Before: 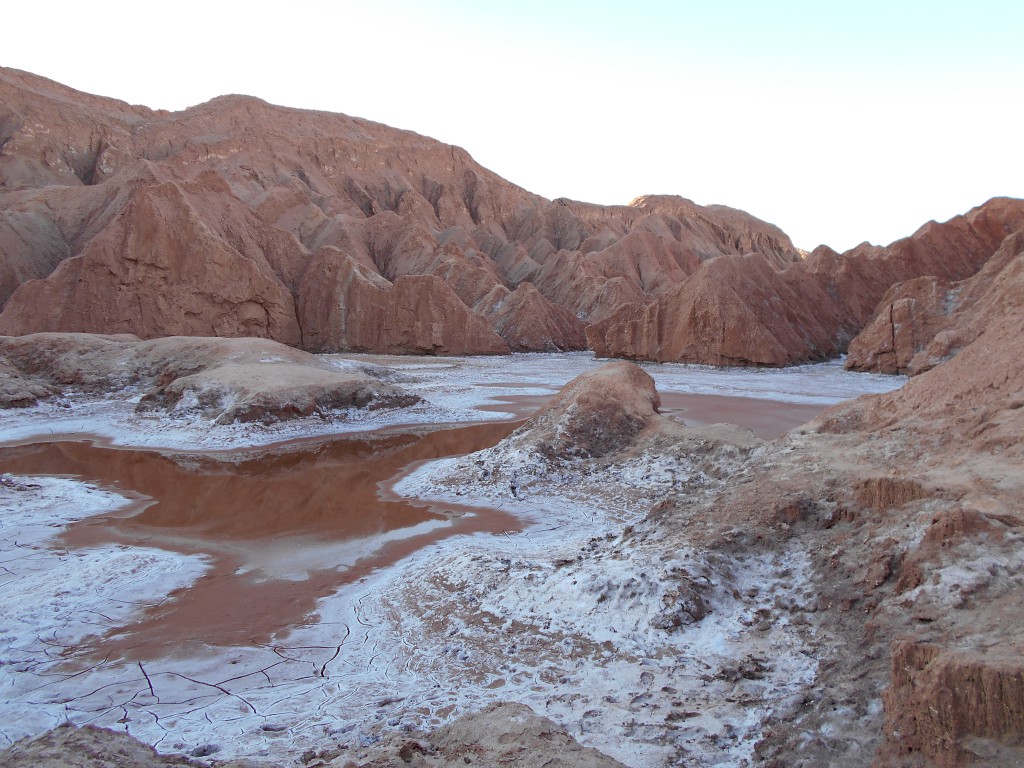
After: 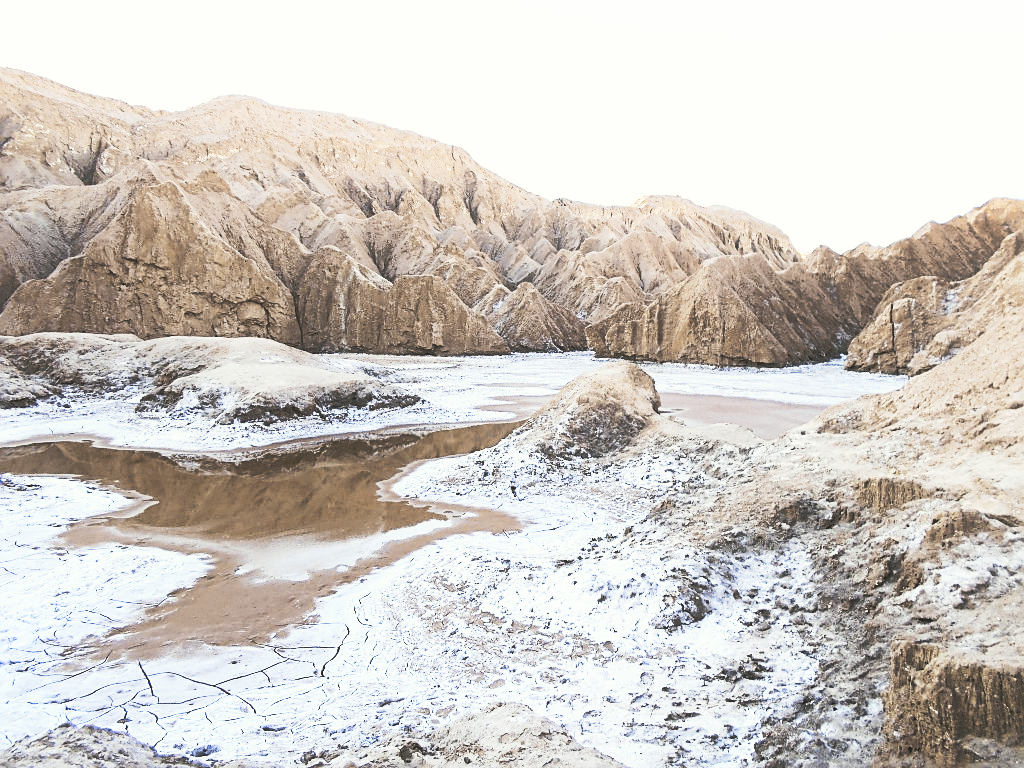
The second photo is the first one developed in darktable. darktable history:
sharpen: on, module defaults
shadows and highlights: shadows -23.08, highlights 46.15, soften with gaussian
tone curve: curves: ch1 [(0, 0) (0.173, 0.145) (0.467, 0.477) (0.808, 0.611) (1, 1)]; ch2 [(0, 0) (0.255, 0.314) (0.498, 0.509) (0.694, 0.64) (1, 1)], color space Lab, independent channels, preserve colors none
contrast brightness saturation: contrast 0.1, brightness 0.03, saturation 0.09
base curve: curves: ch0 [(0, 0.015) (0.085, 0.116) (0.134, 0.298) (0.19, 0.545) (0.296, 0.764) (0.599, 0.982) (1, 1)], preserve colors none
